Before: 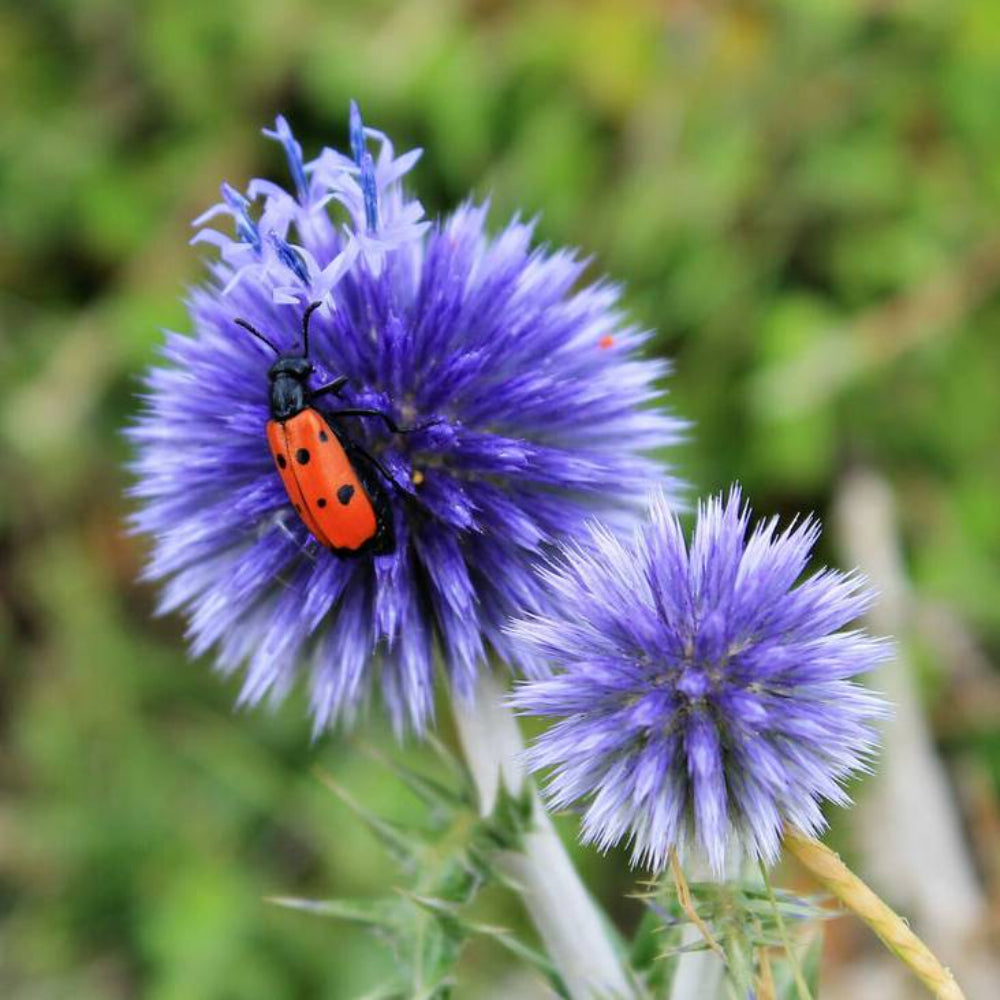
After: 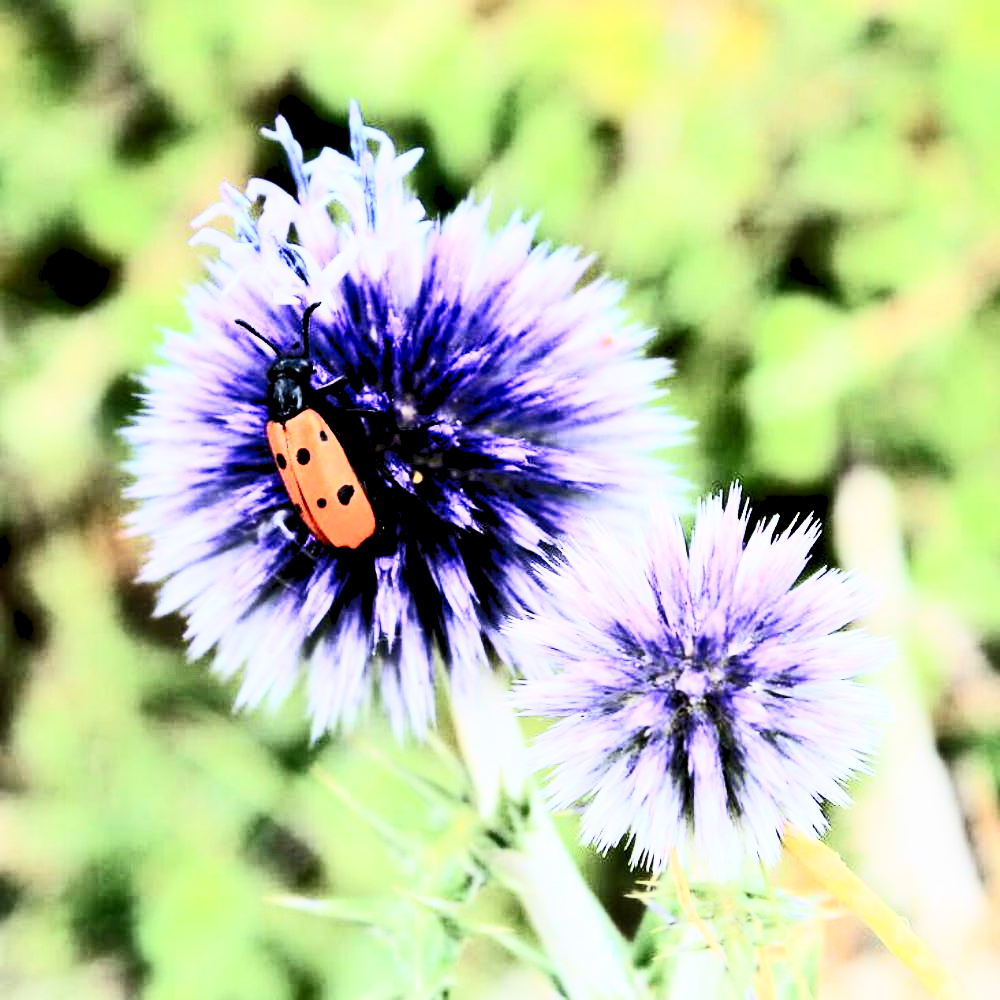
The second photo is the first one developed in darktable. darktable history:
contrast brightness saturation: contrast 0.93, brightness 0.2
rgb levels: levels [[0.027, 0.429, 0.996], [0, 0.5, 1], [0, 0.5, 1]]
